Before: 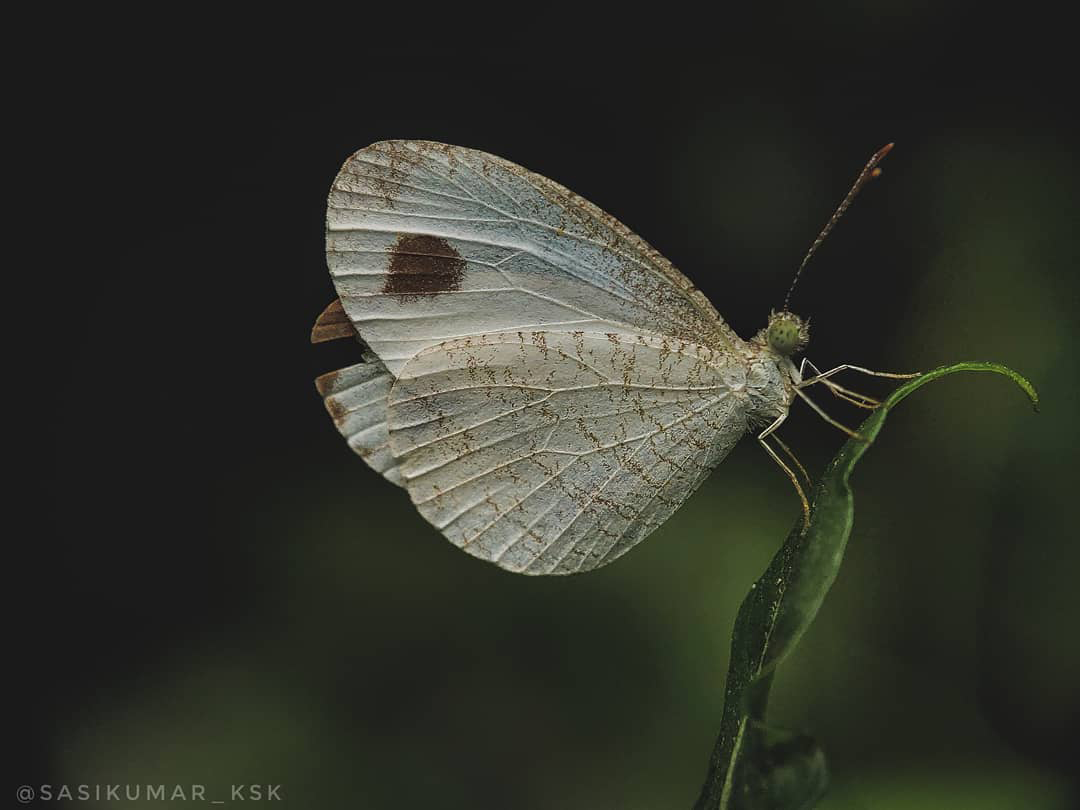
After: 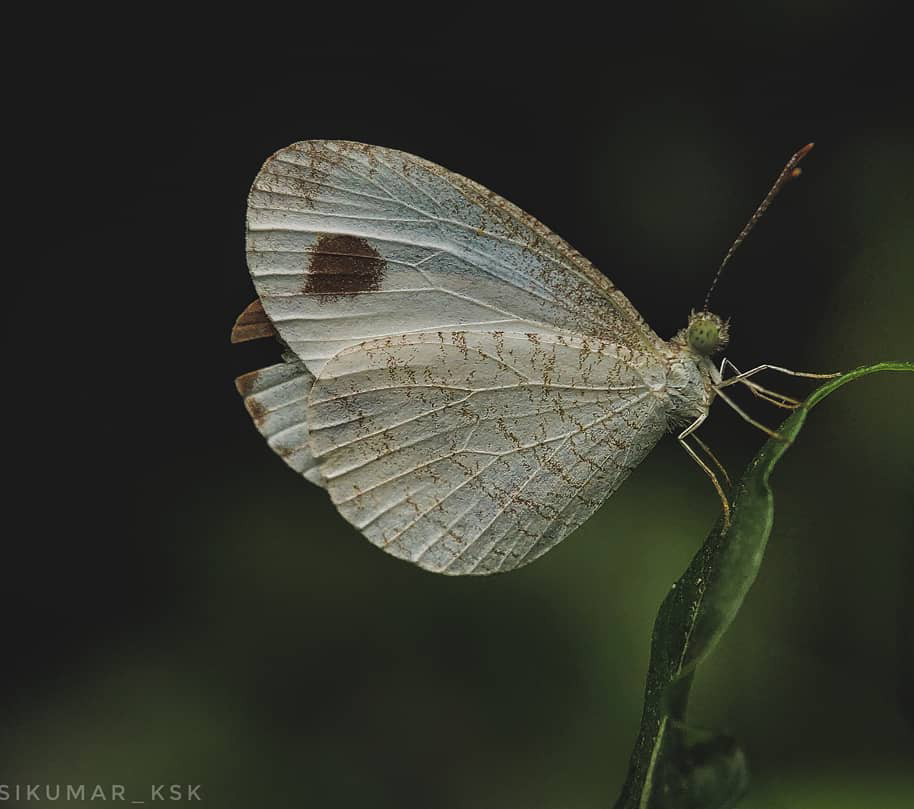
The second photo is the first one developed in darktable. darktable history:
crop: left 7.489%, right 7.846%
